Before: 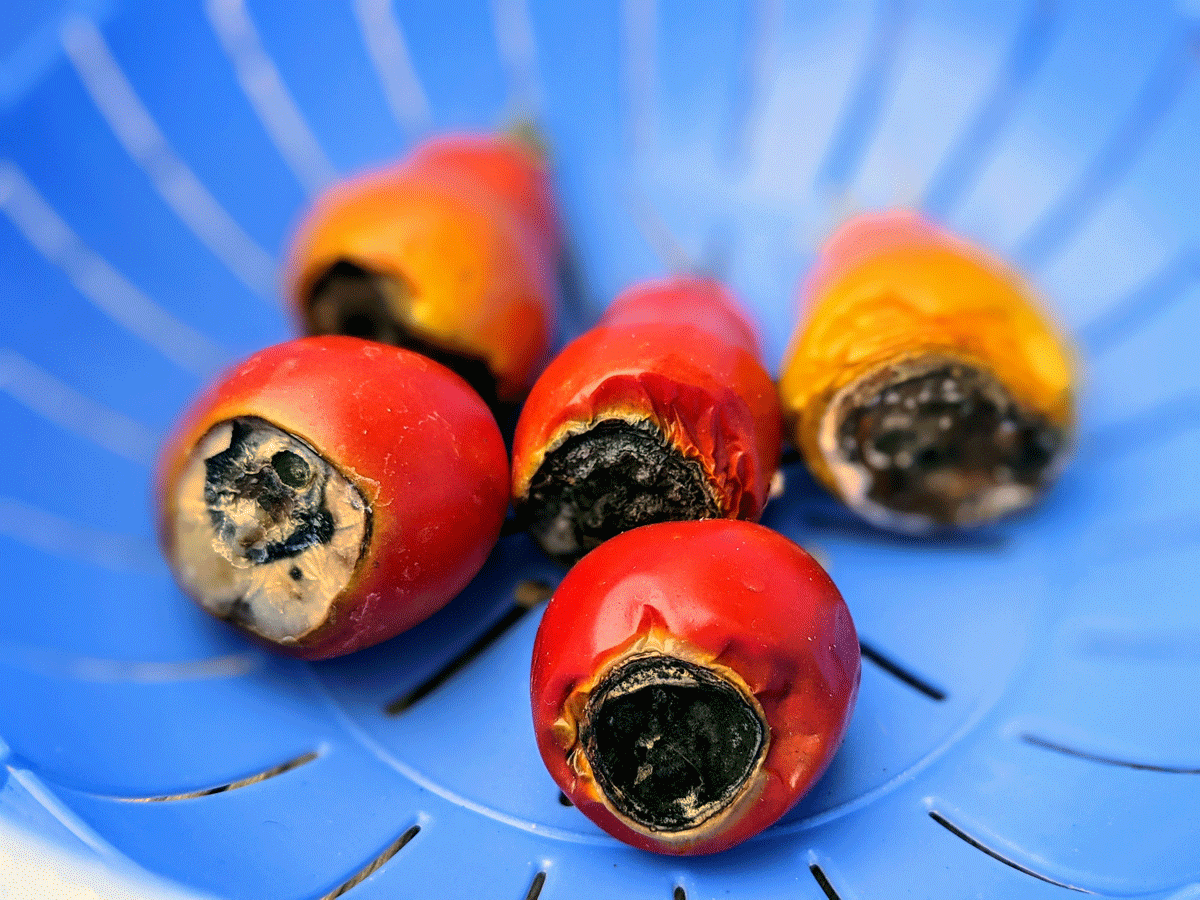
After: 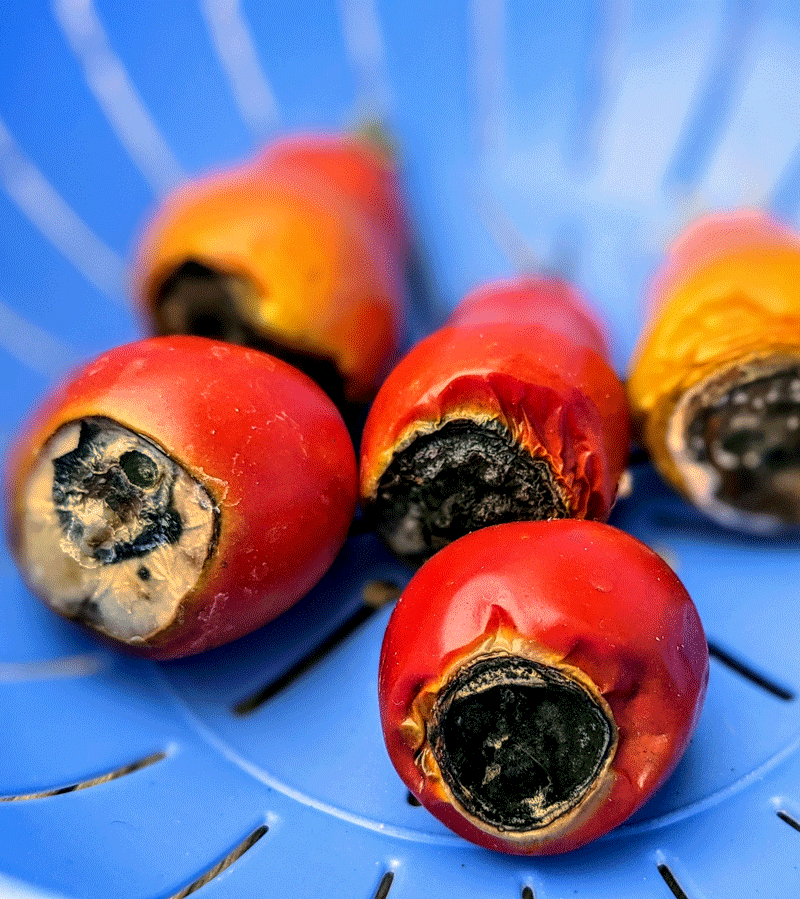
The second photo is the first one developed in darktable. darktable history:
exposure: compensate exposure bias true, compensate highlight preservation false
crop and rotate: left 12.749%, right 20.575%
local contrast: on, module defaults
